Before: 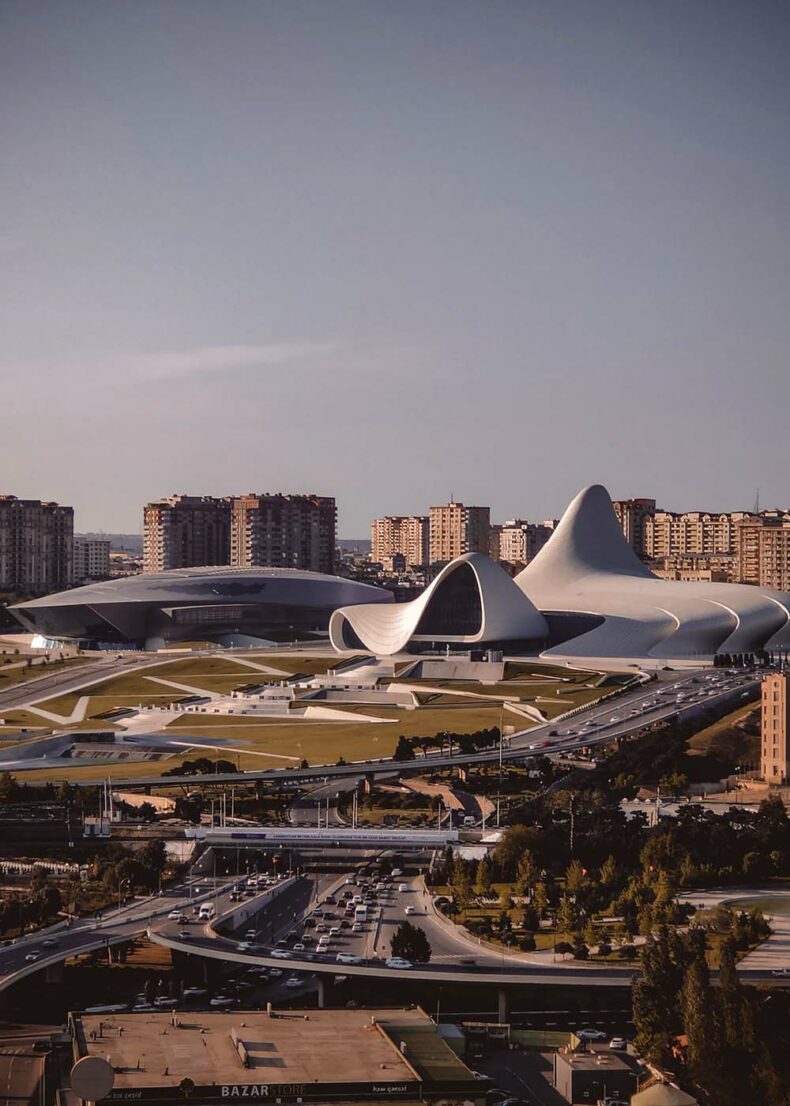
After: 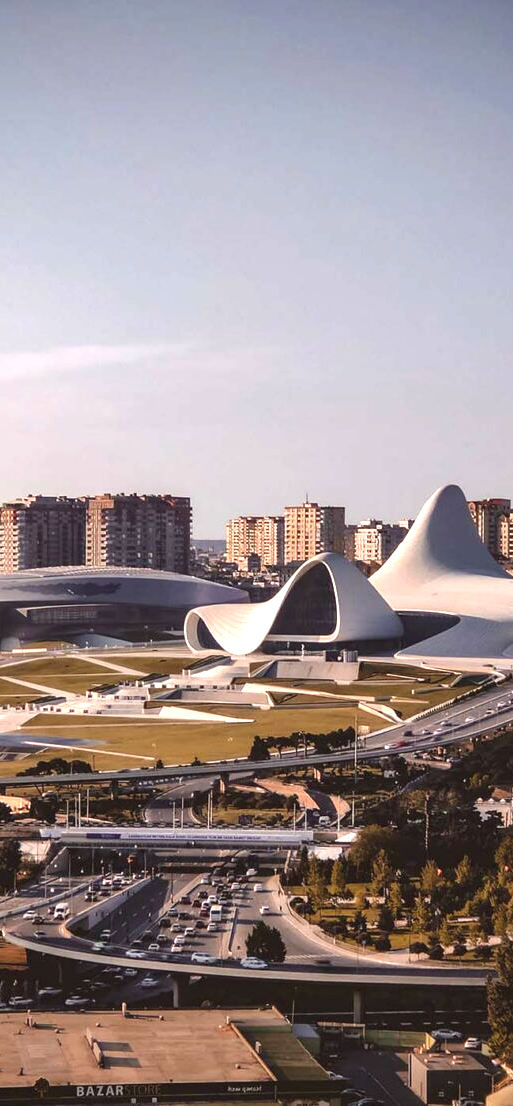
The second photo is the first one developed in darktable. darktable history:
crop and rotate: left 18.463%, right 16.532%
exposure: black level correction 0, exposure 0.948 EV, compensate highlight preservation false
